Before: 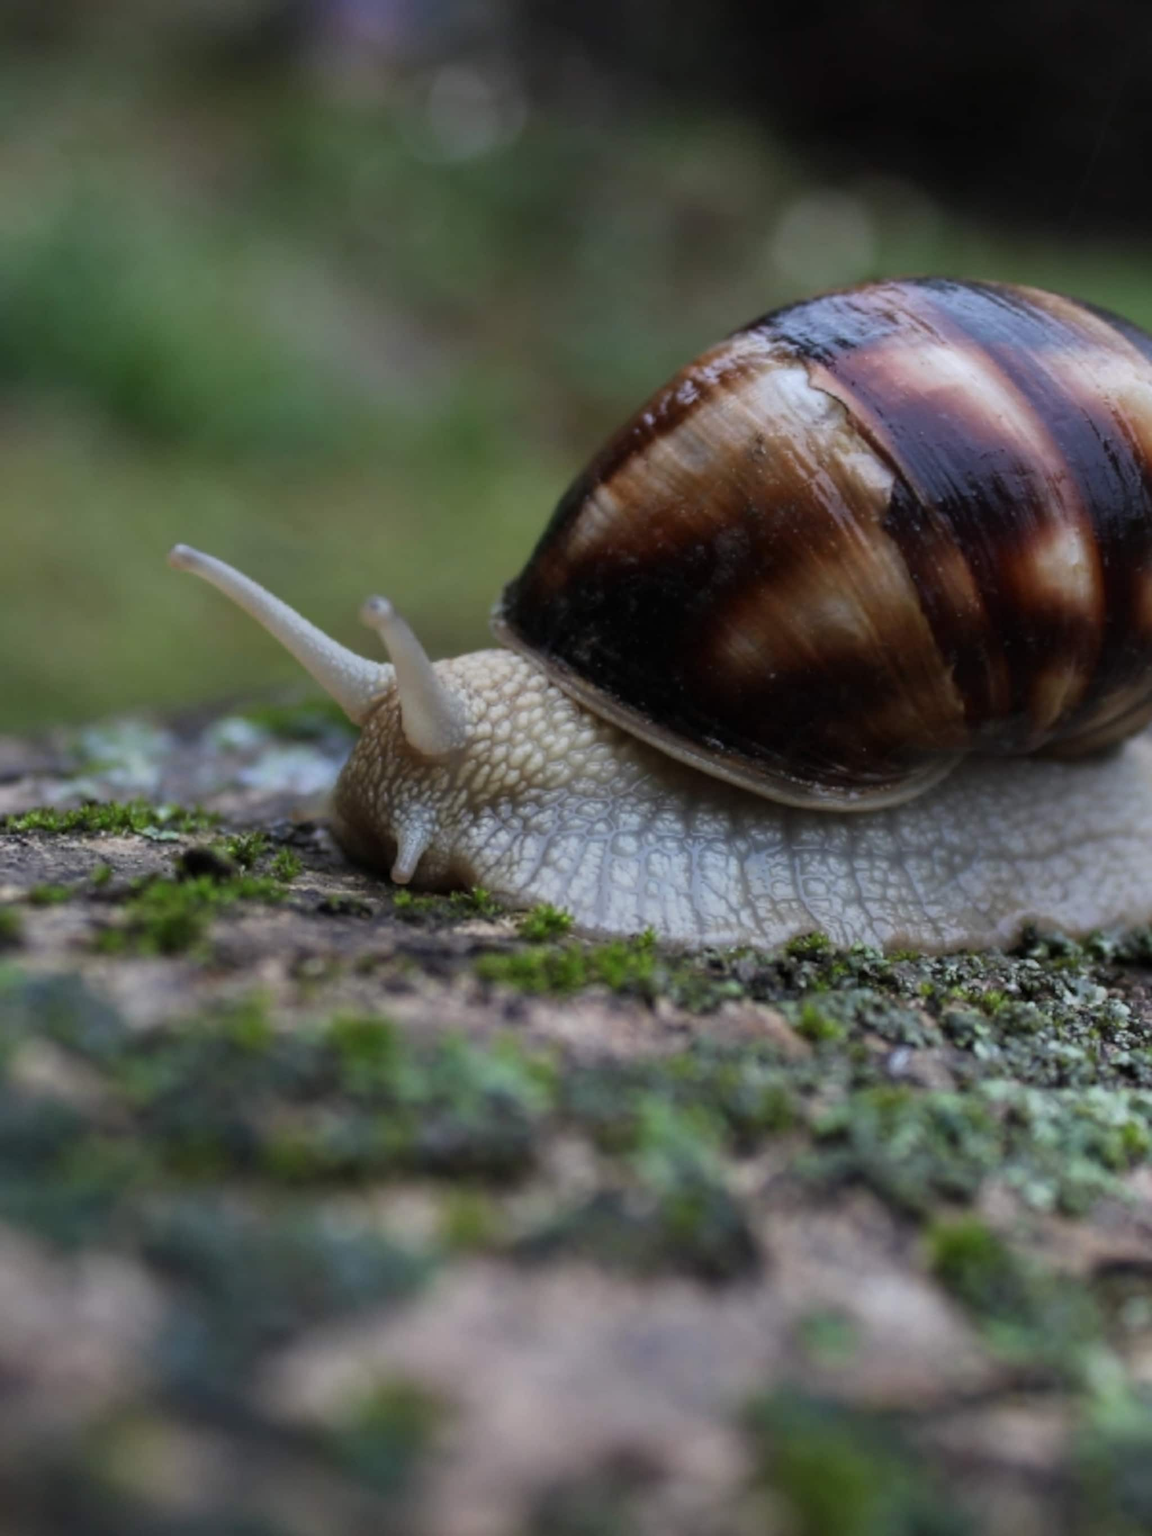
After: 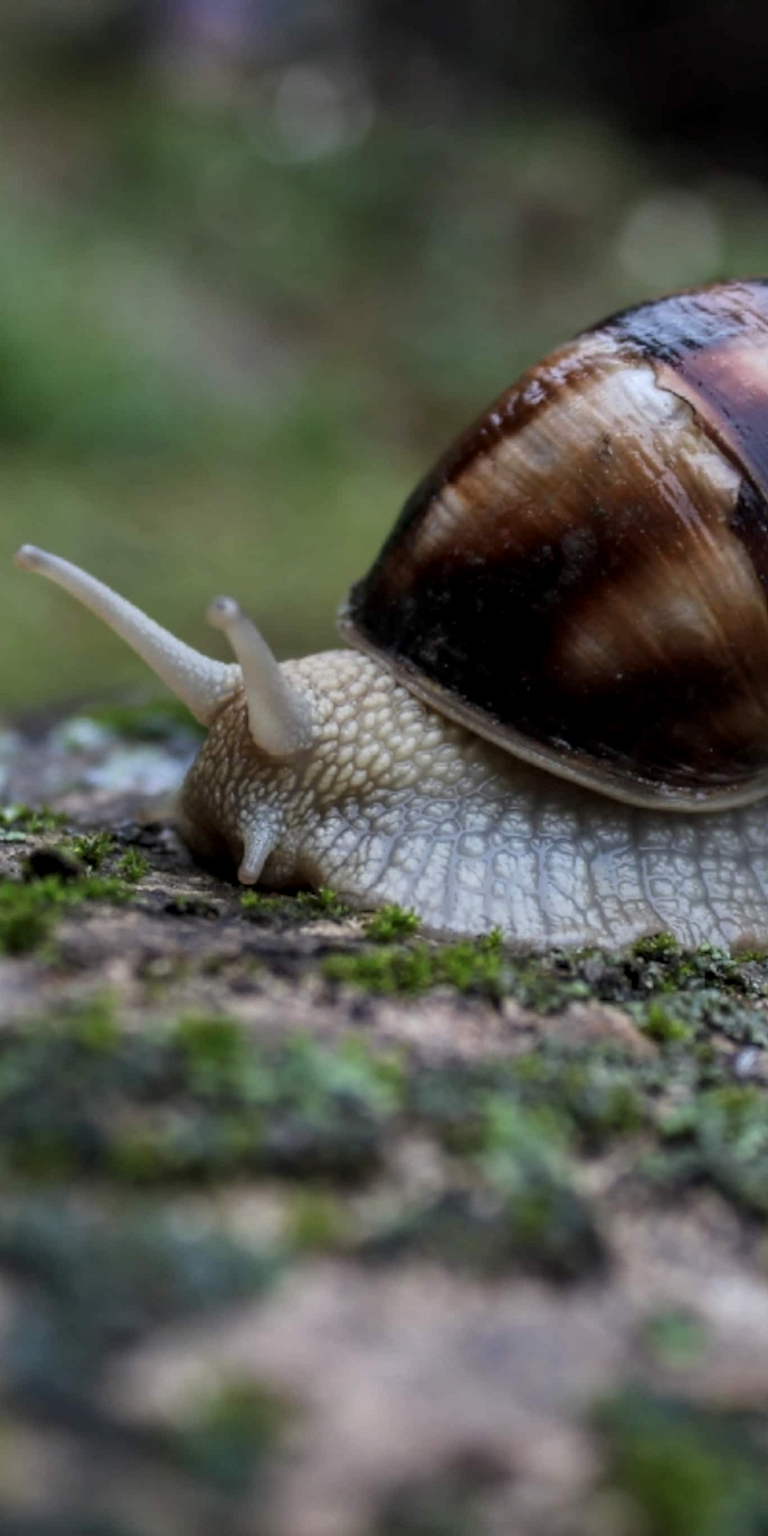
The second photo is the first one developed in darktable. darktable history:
local contrast: on, module defaults
crop and rotate: left 13.376%, right 19.891%
